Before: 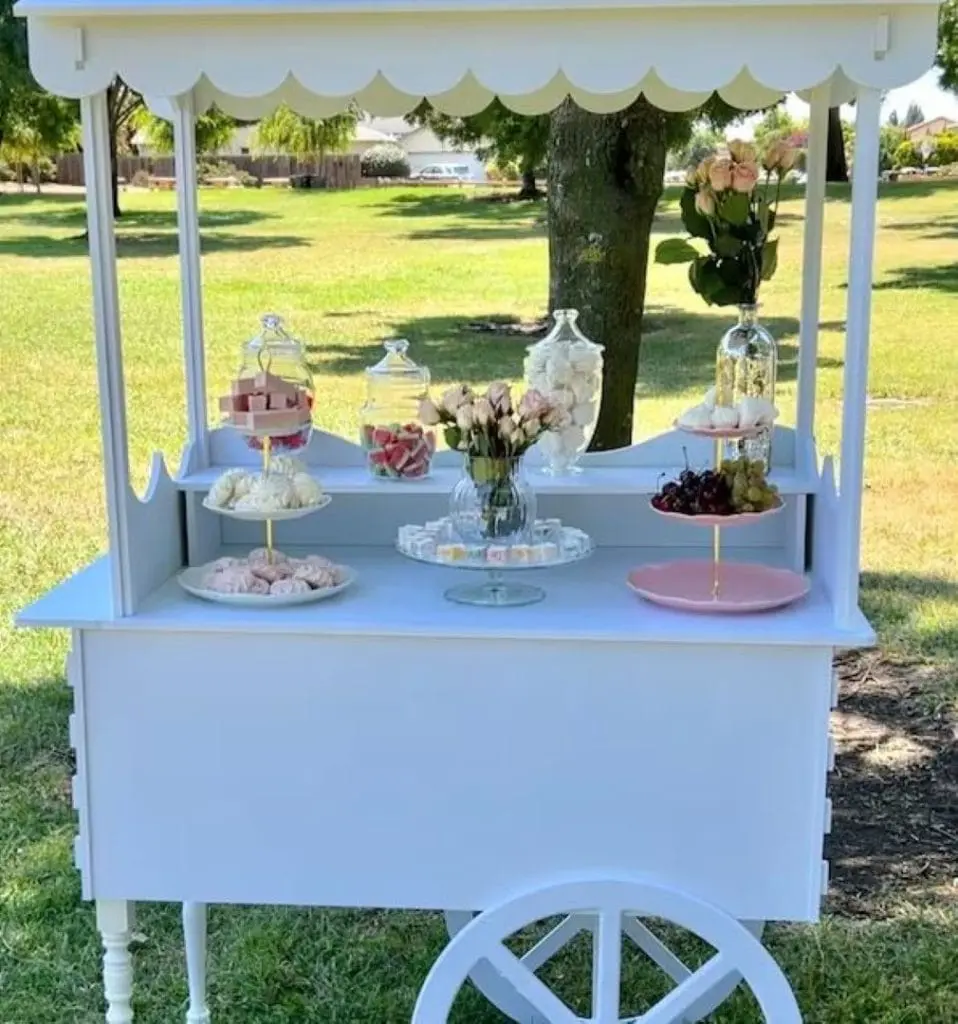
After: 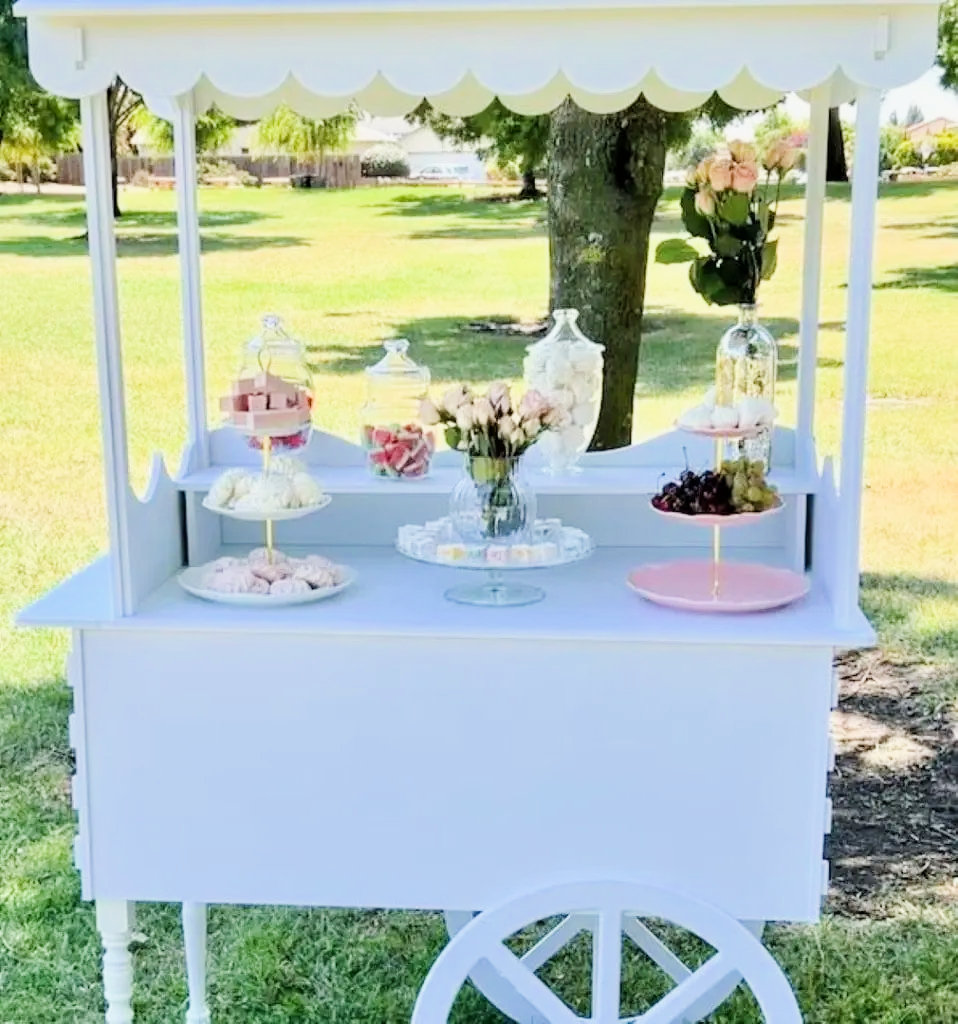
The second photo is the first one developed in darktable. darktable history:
exposure: exposure 1.251 EV, compensate highlight preservation false
filmic rgb: black relative exposure -7.65 EV, white relative exposure 4.56 EV, hardness 3.61, contrast 1.054
